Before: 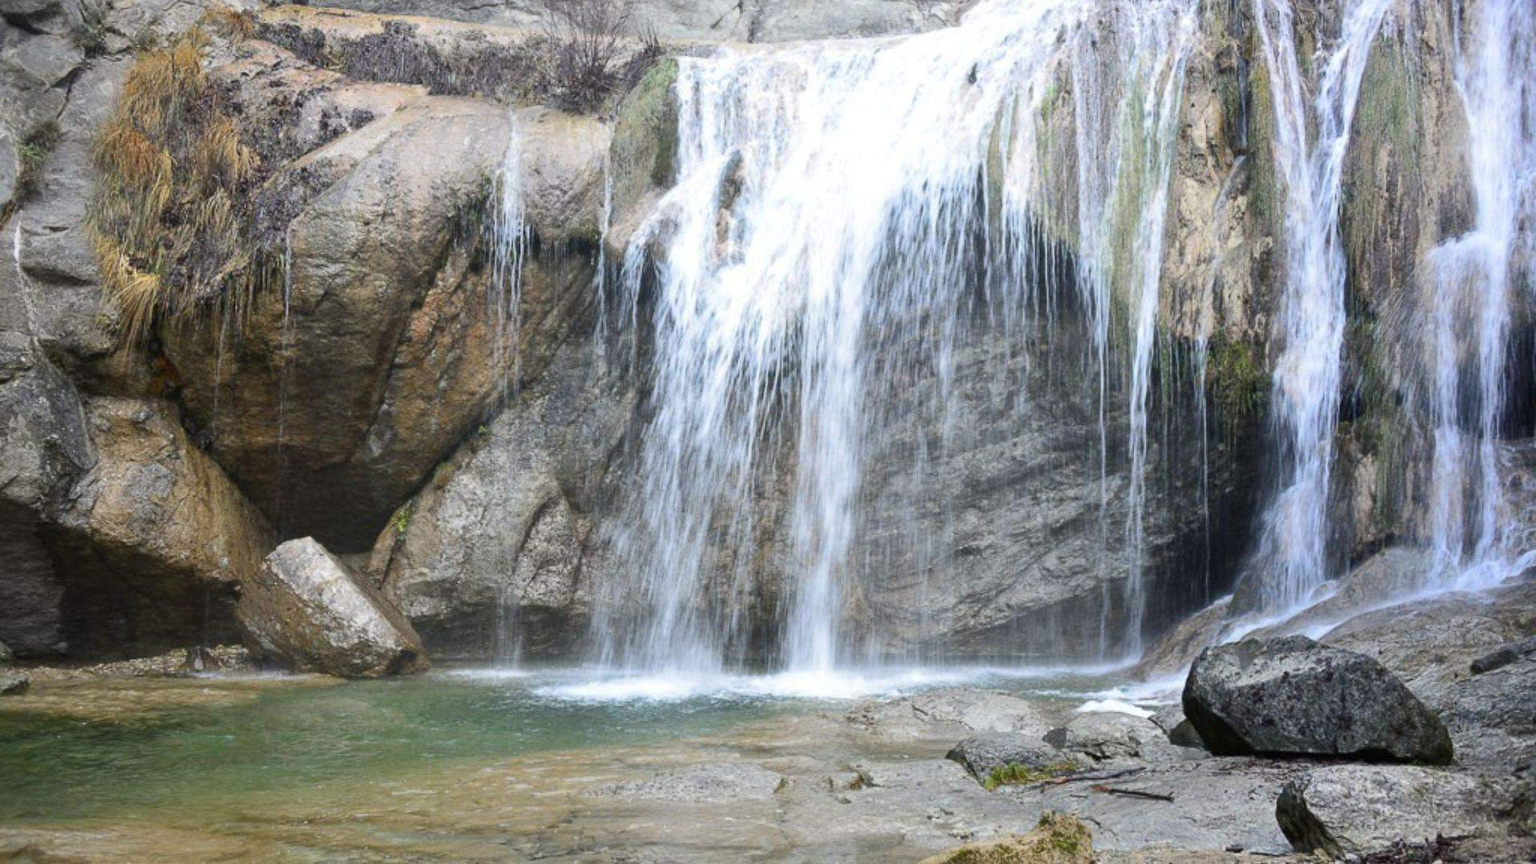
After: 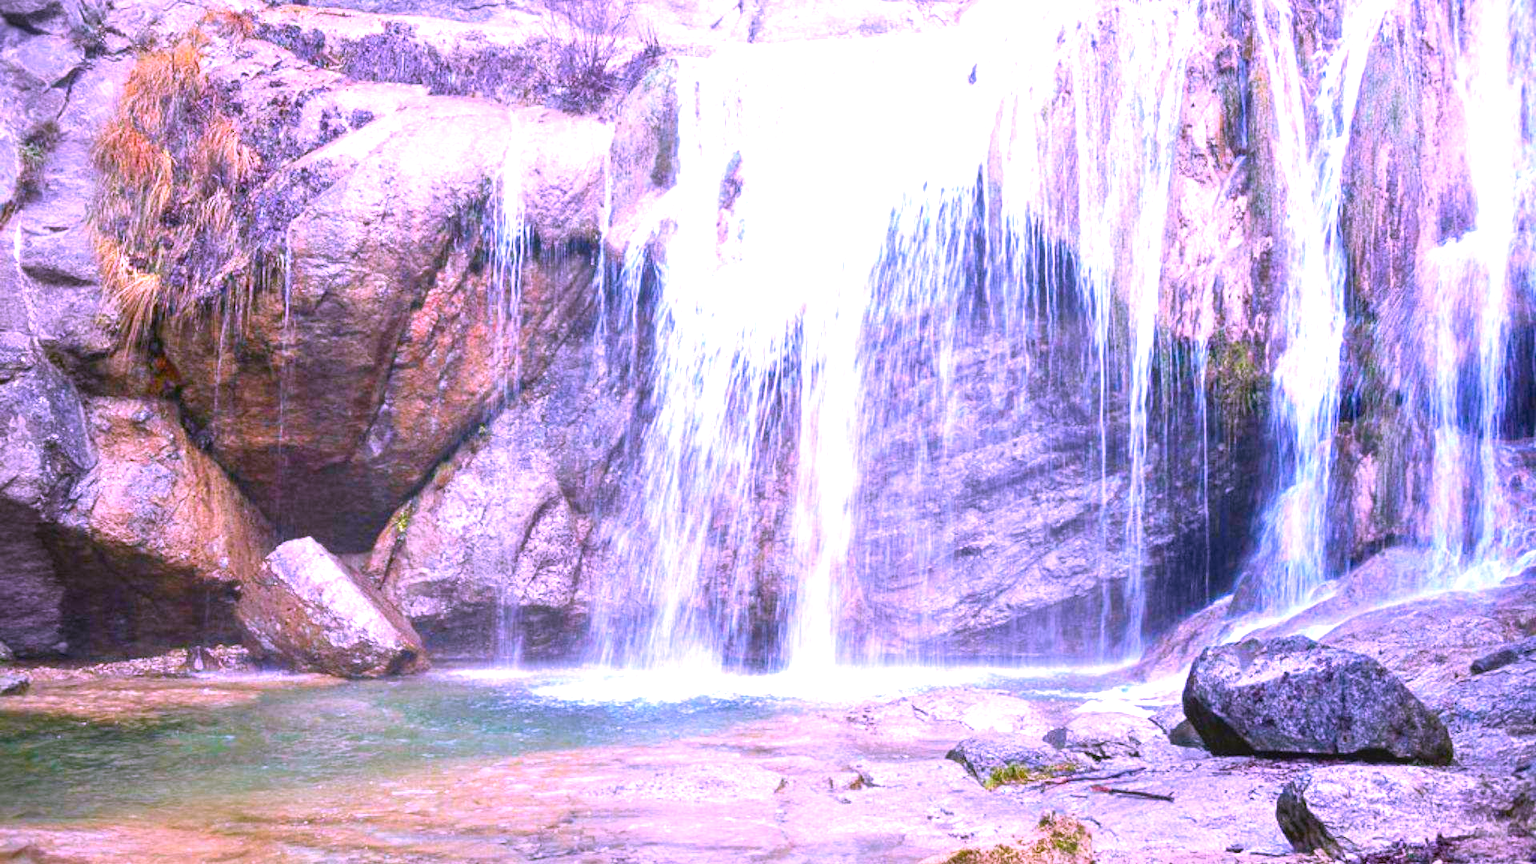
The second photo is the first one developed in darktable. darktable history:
color calibration: illuminant custom, x 0.373, y 0.389, temperature 4252.4 K
local contrast: detail 109%
exposure: black level correction 0.001, exposure 1.119 EV, compensate highlight preservation false
color correction: highlights a* 18.88, highlights b* -11.95, saturation 1.68
